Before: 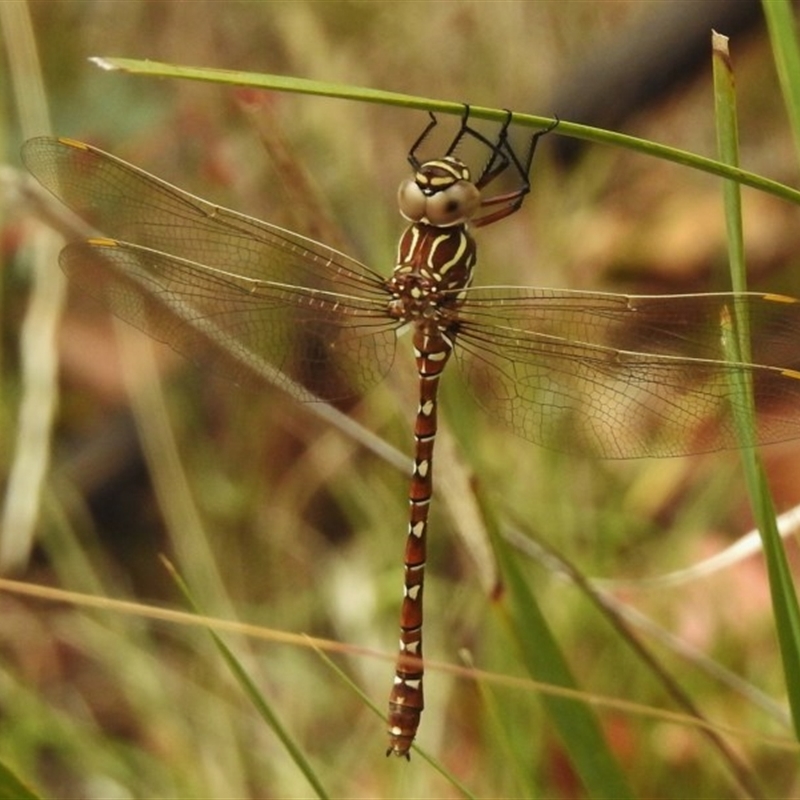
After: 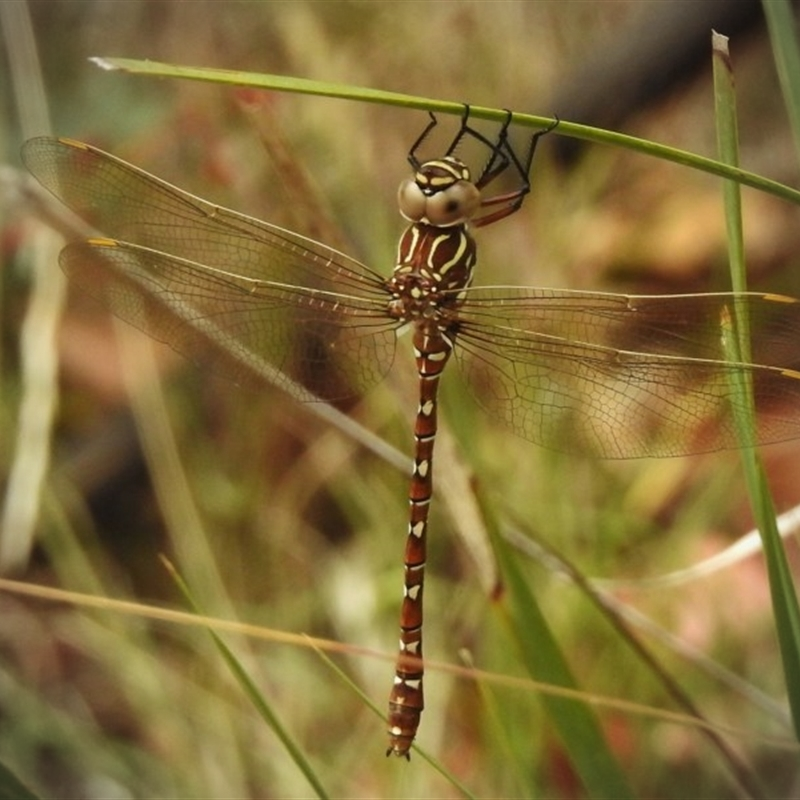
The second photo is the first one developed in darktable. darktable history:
vignetting: fall-off start 91.41%
